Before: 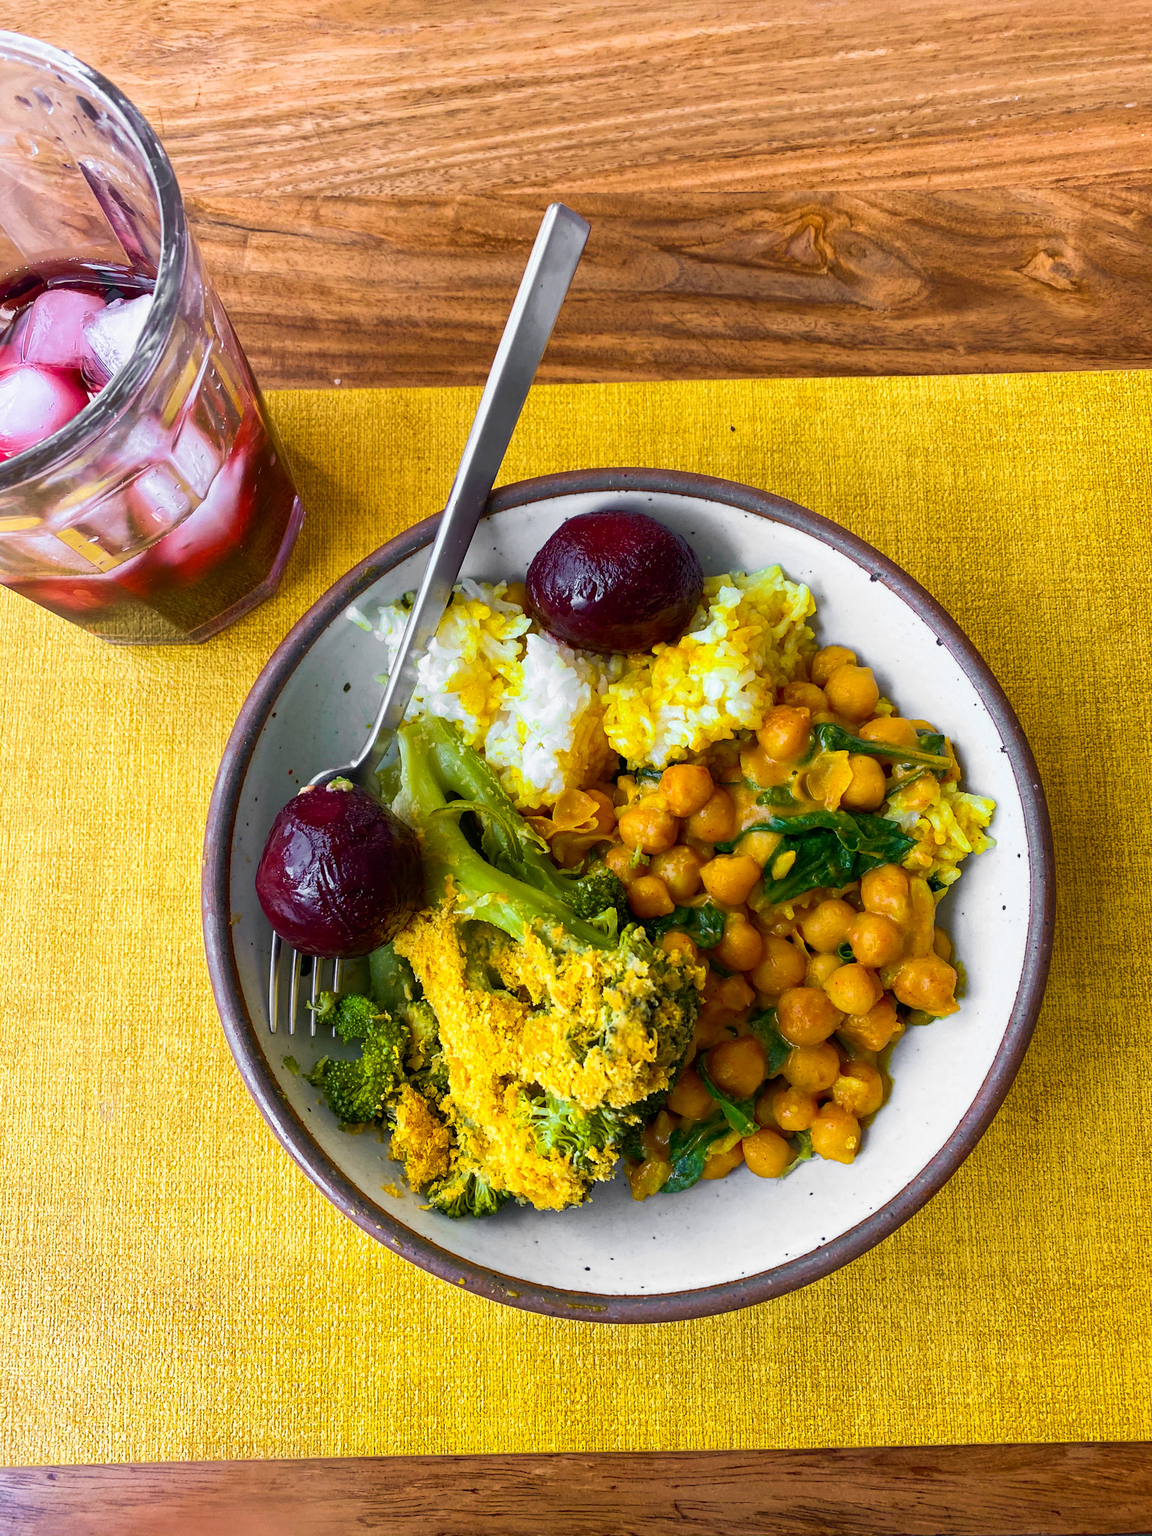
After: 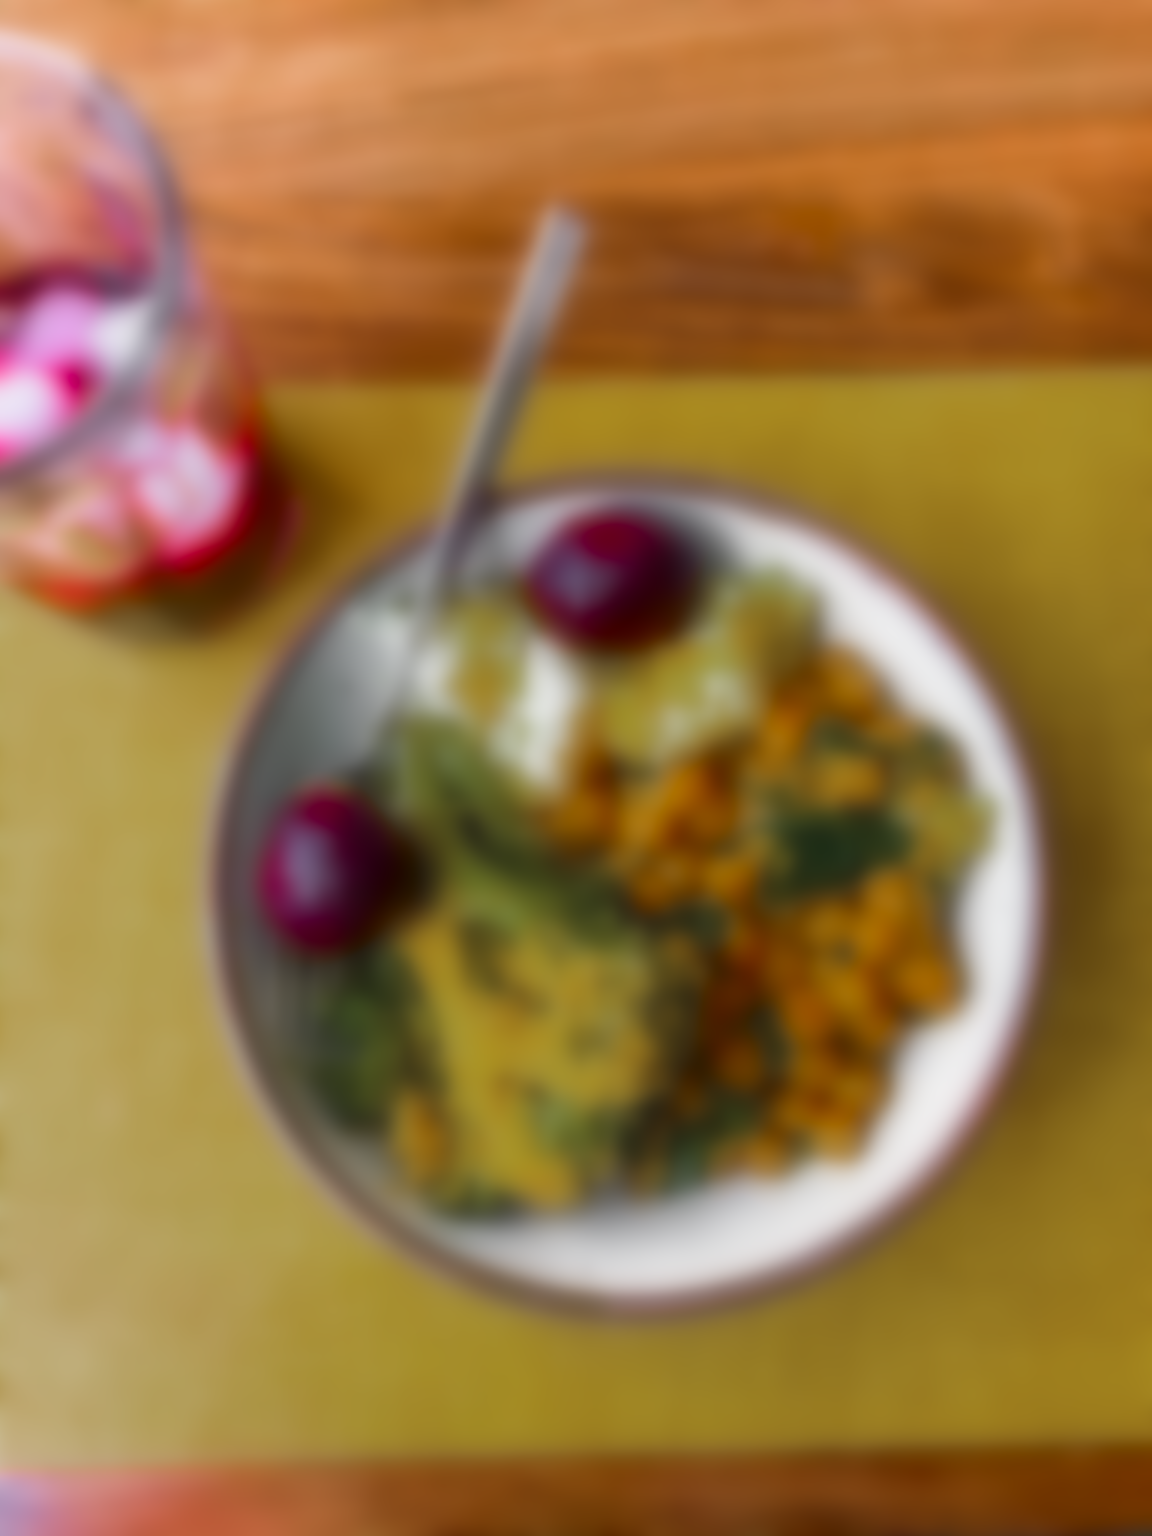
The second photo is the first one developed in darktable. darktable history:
color zones: curves: ch0 [(0, 0.48) (0.209, 0.398) (0.305, 0.332) (0.429, 0.493) (0.571, 0.5) (0.714, 0.5) (0.857, 0.5) (1, 0.48)]; ch1 [(0, 0.736) (0.143, 0.625) (0.225, 0.371) (0.429, 0.256) (0.571, 0.241) (0.714, 0.213) (0.857, 0.48) (1, 0.736)]; ch2 [(0, 0.448) (0.143, 0.498) (0.286, 0.5) (0.429, 0.5) (0.571, 0.5) (0.714, 0.5) (0.857, 0.5) (1, 0.448)]
lowpass: radius 16, unbound 0
